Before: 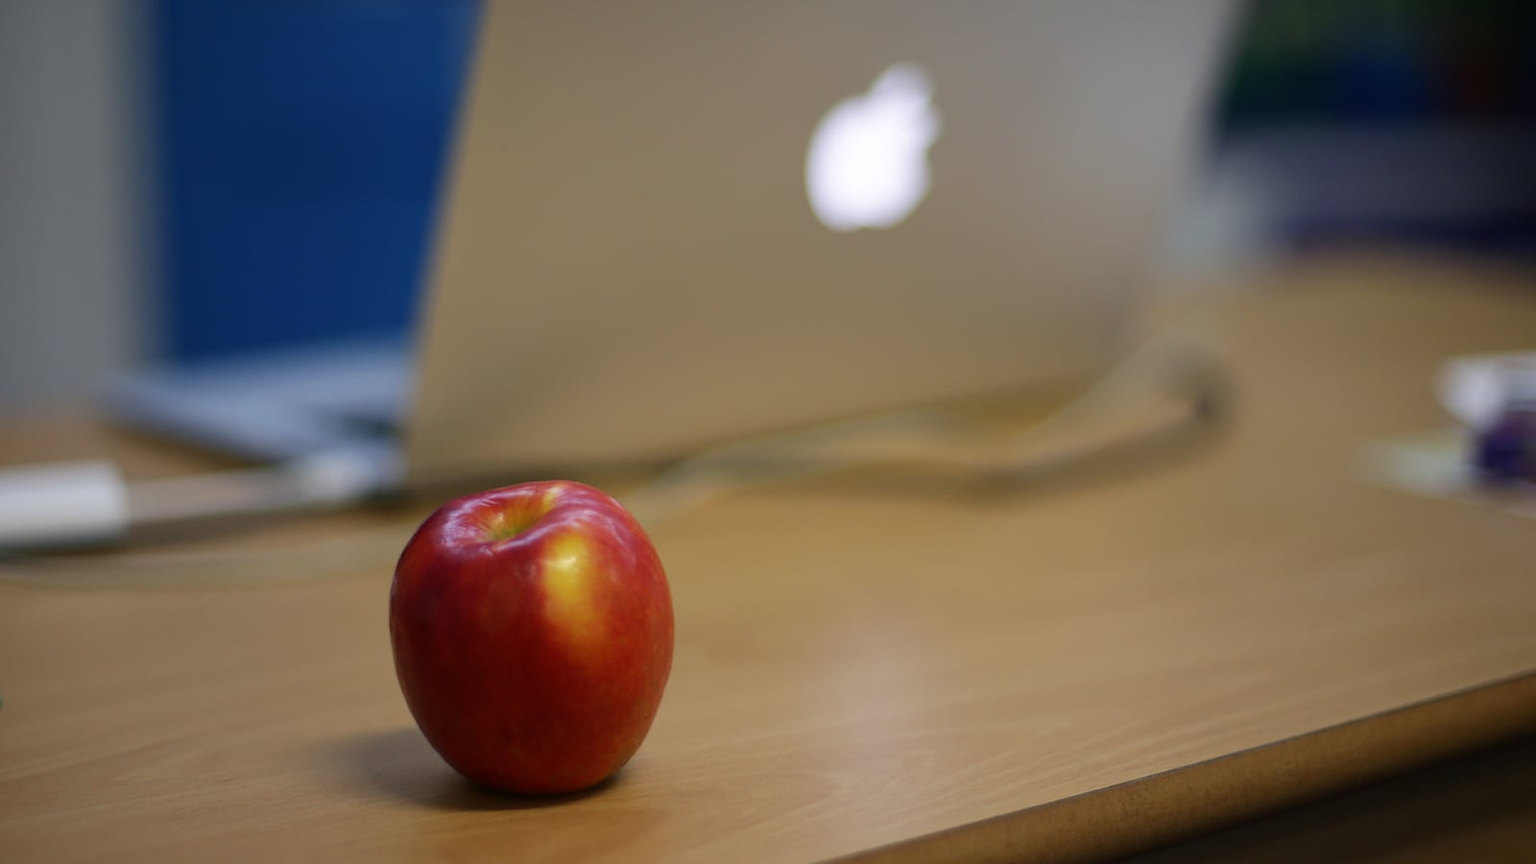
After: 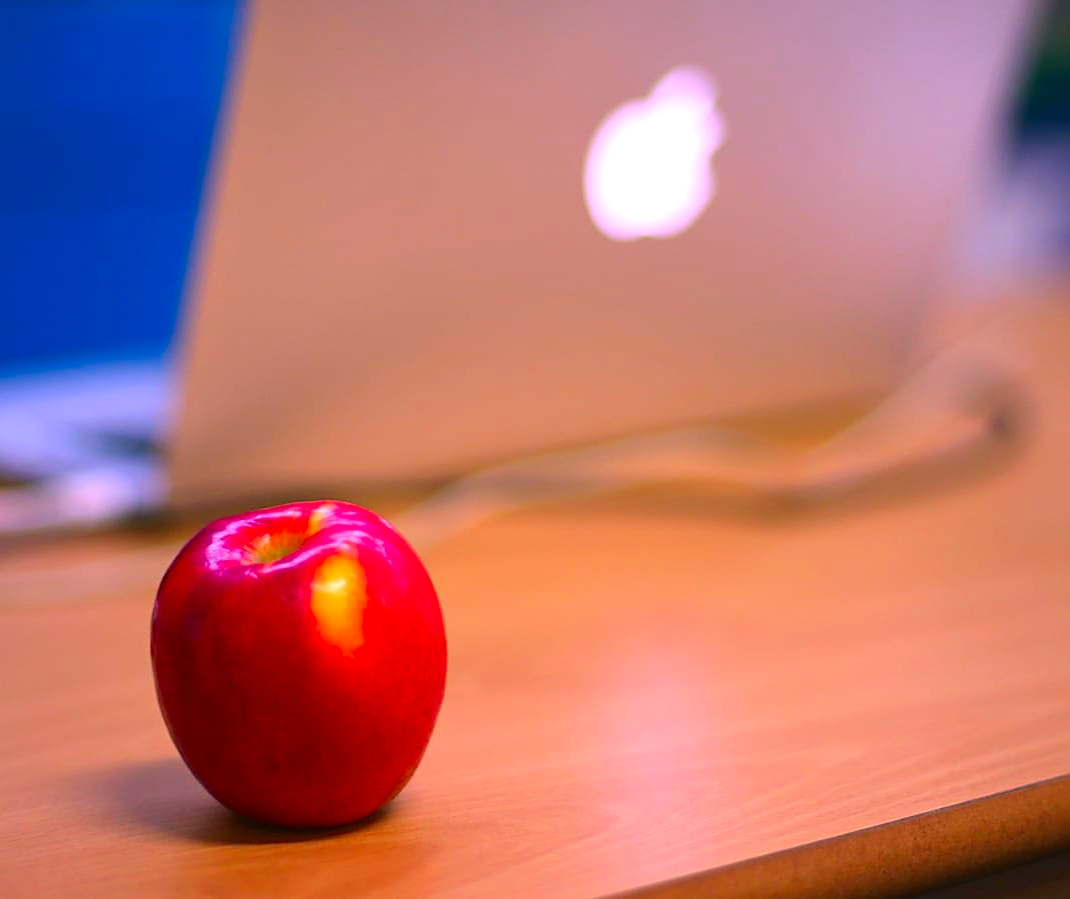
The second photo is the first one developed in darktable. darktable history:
color correction: highlights a* 18.94, highlights b* -11.67, saturation 1.69
sharpen: on, module defaults
crop and rotate: left 15.999%, right 17.114%
exposure: black level correction 0, exposure 0.692 EV, compensate exposure bias true, compensate highlight preservation false
